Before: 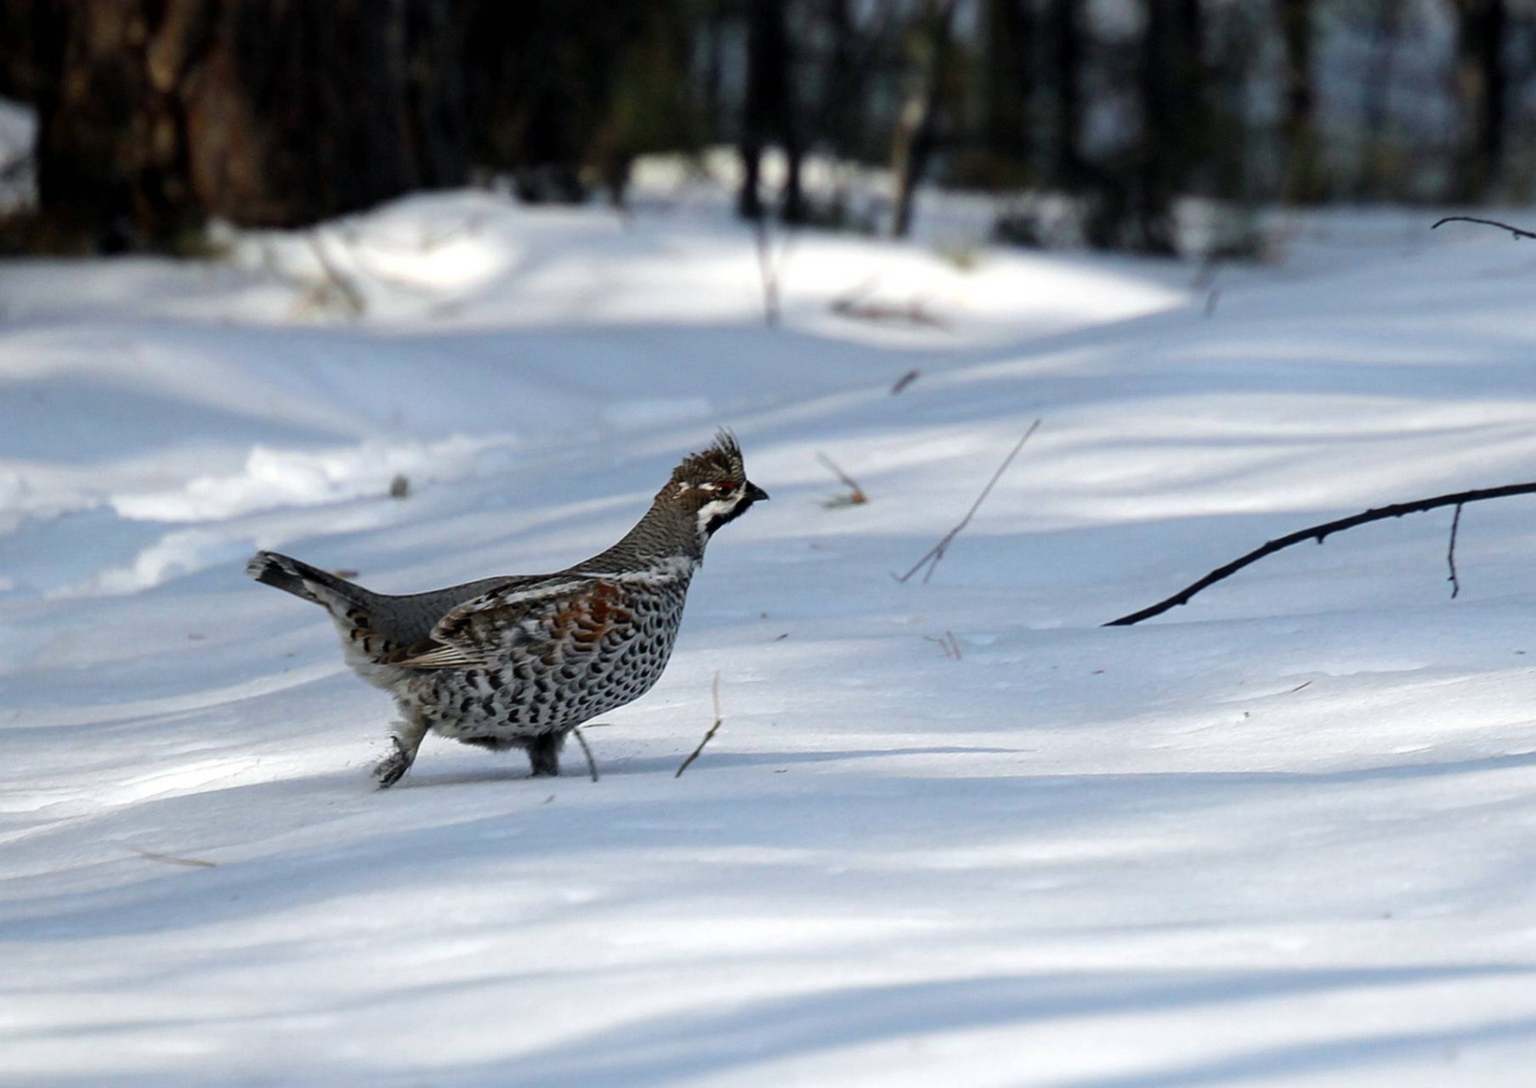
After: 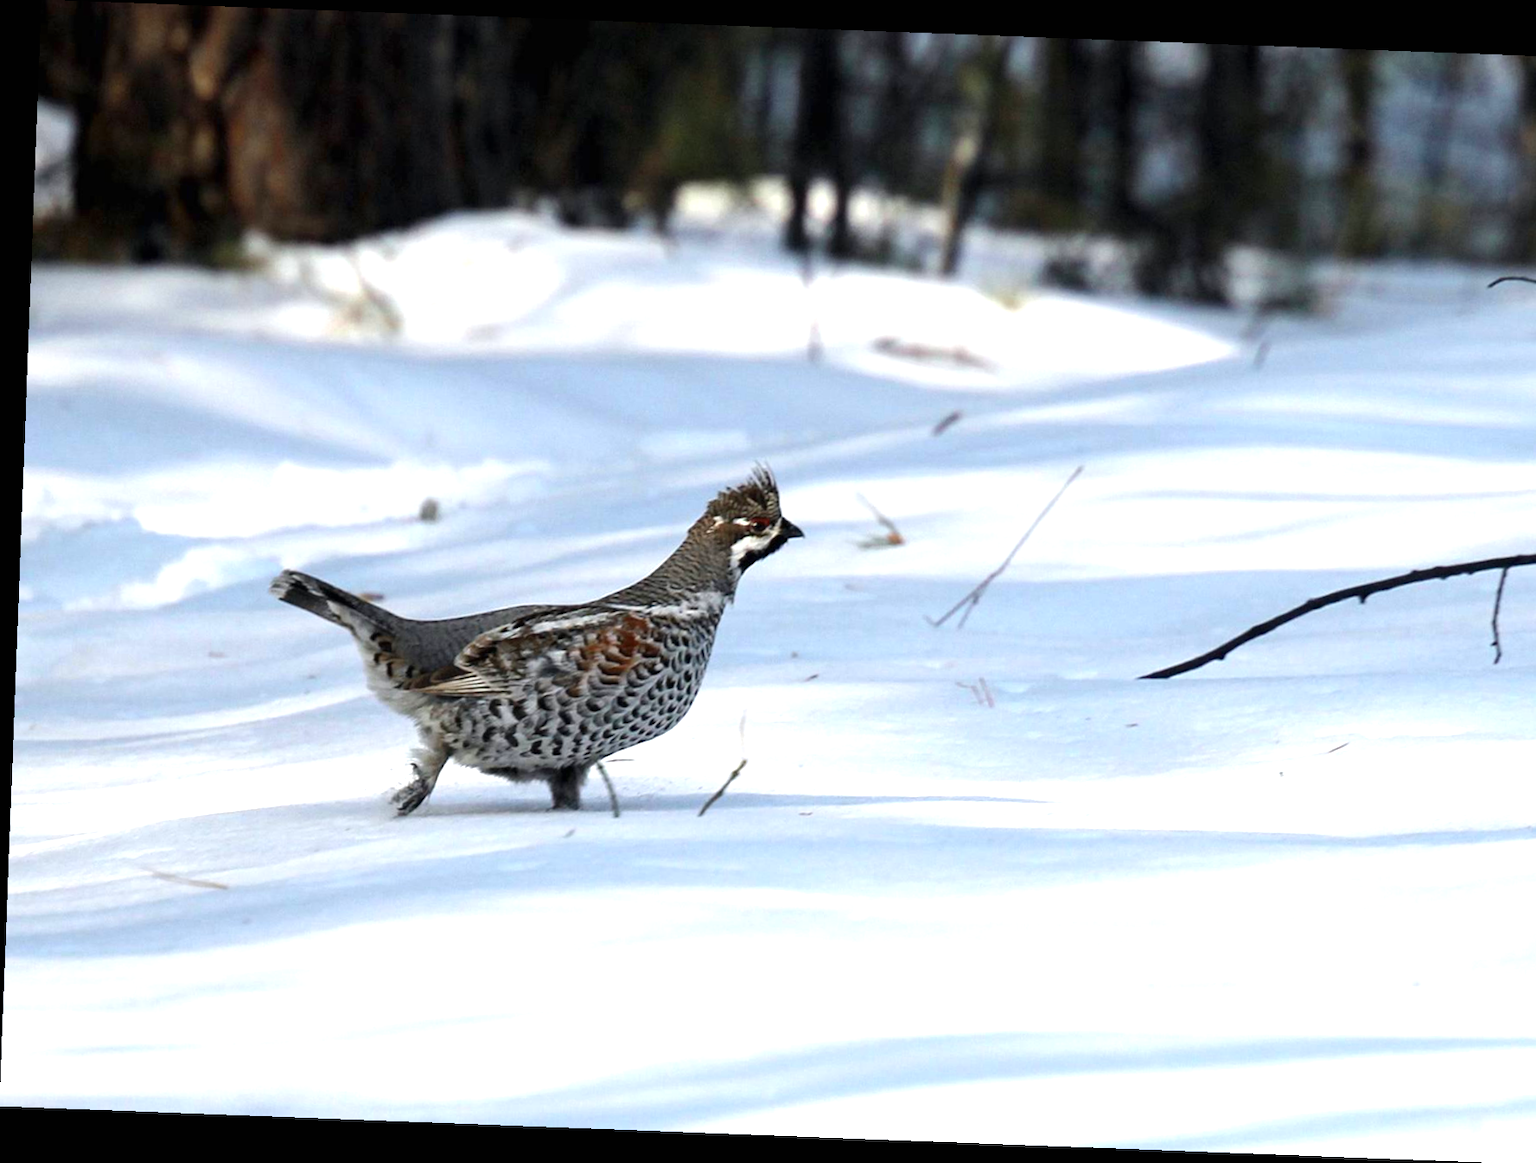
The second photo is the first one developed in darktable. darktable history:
crop: right 4.126%, bottom 0.031%
rotate and perspective: rotation 2.17°, automatic cropping off
exposure: black level correction 0, exposure 0.877 EV, compensate exposure bias true, compensate highlight preservation false
